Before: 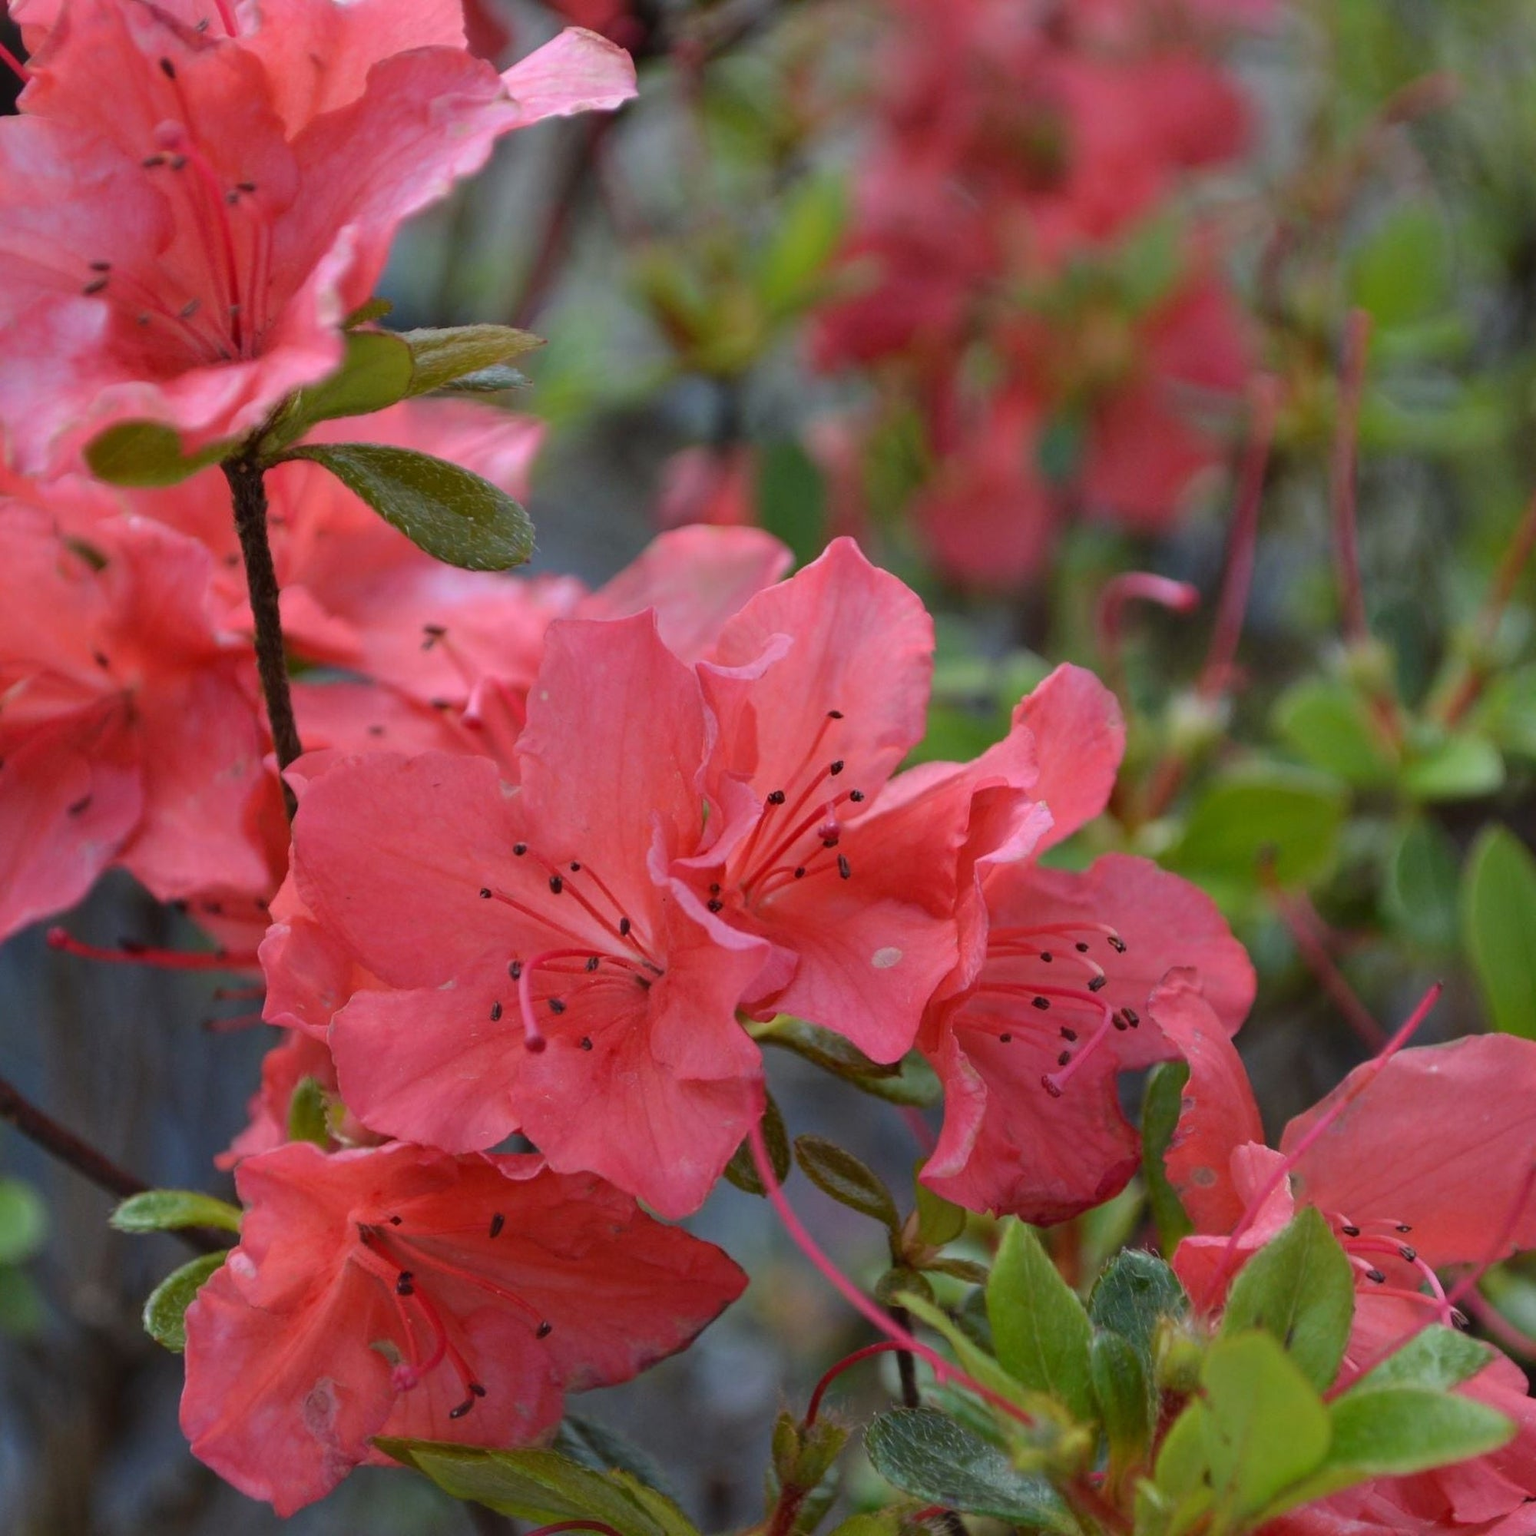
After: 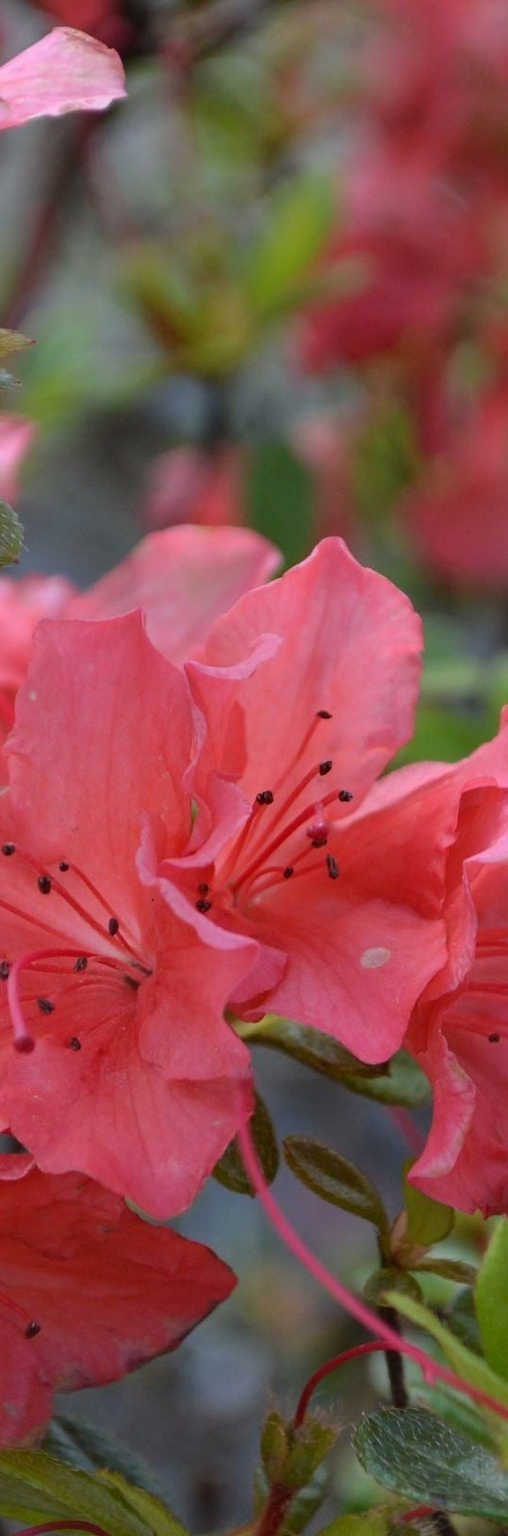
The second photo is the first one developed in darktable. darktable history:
crop: left 33.317%, right 33.557%
